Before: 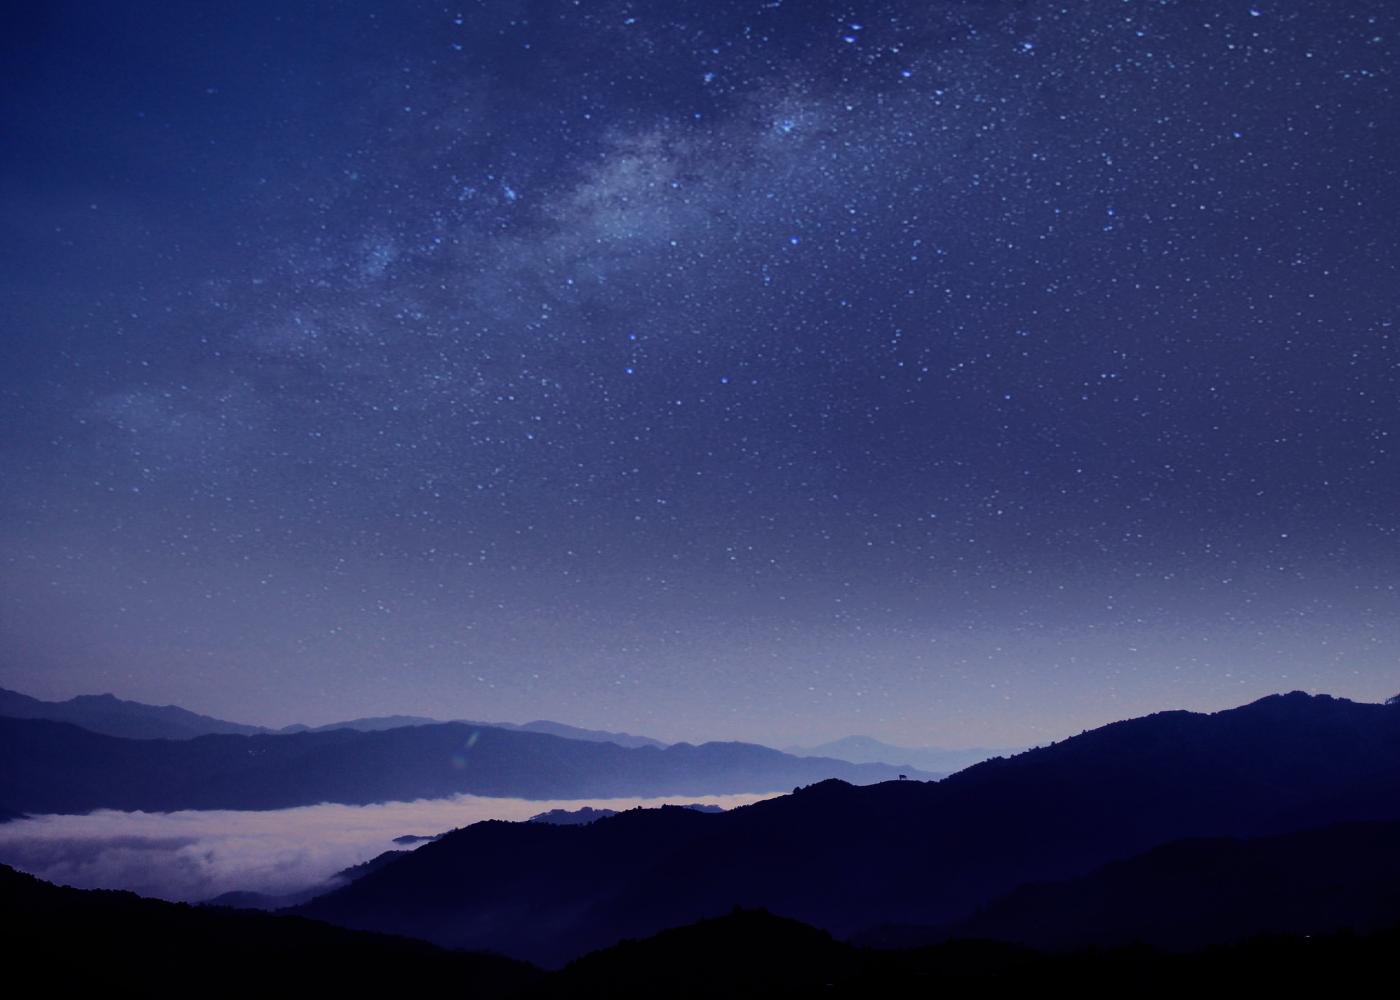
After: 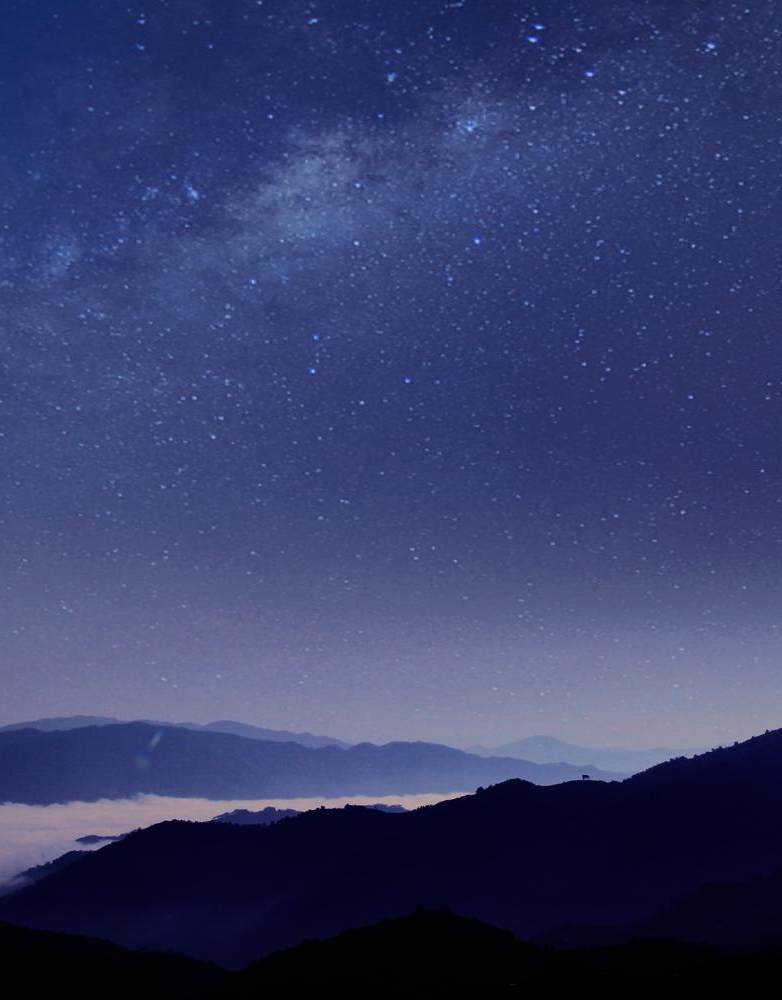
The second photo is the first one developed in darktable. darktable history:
crop and rotate: left 22.707%, right 21.367%
